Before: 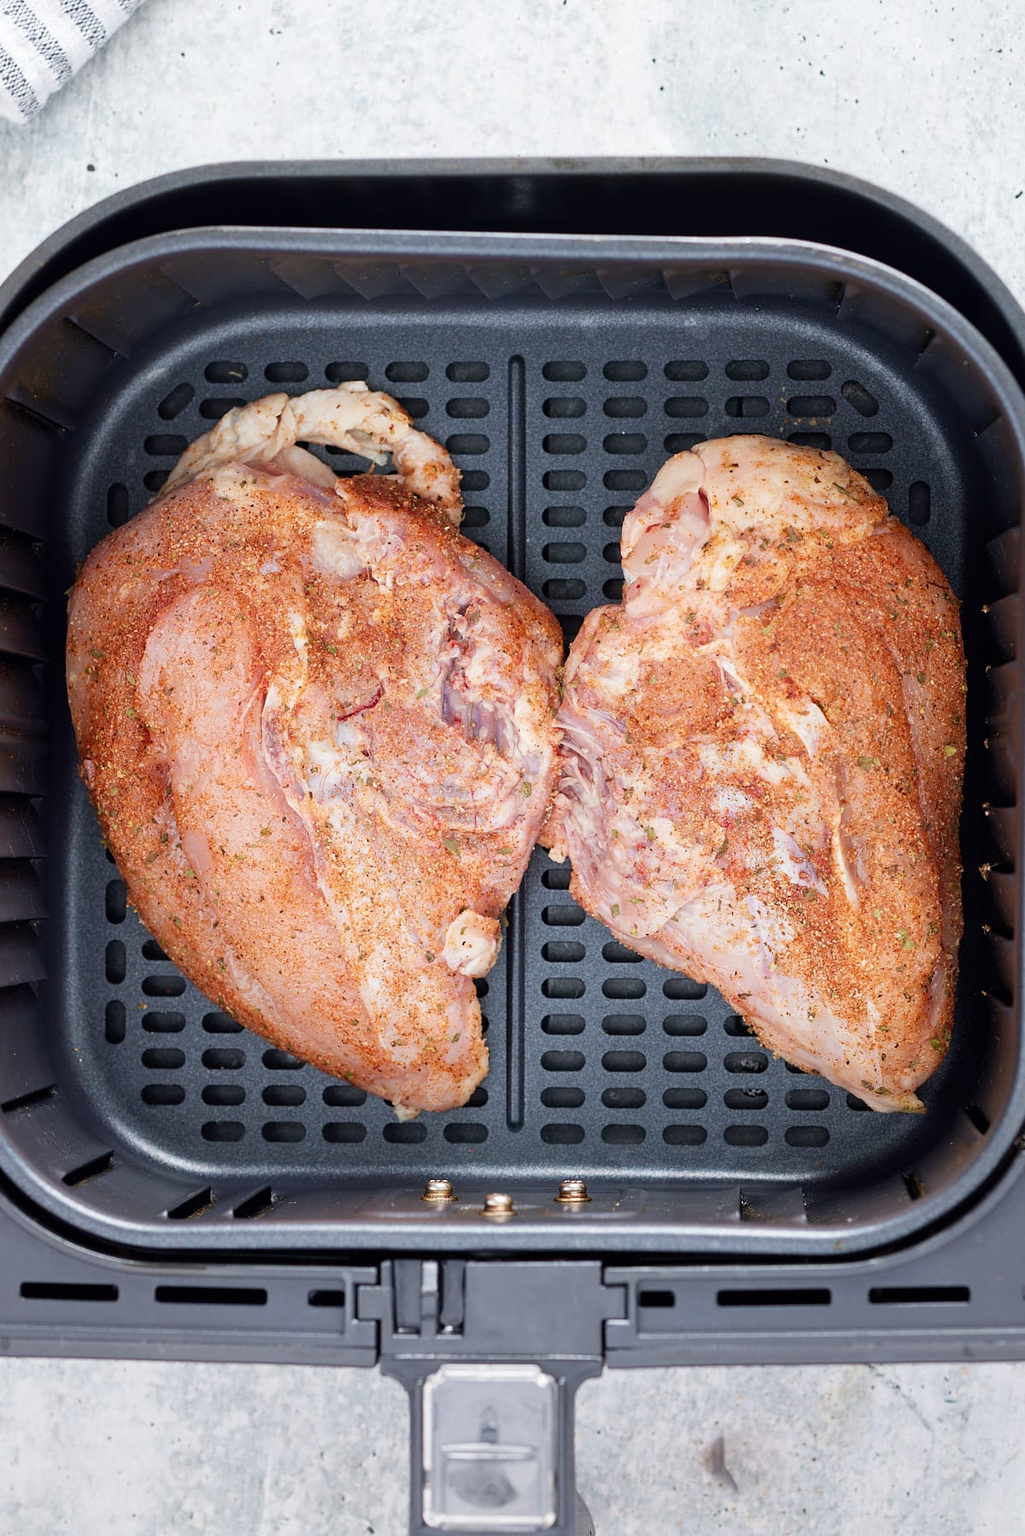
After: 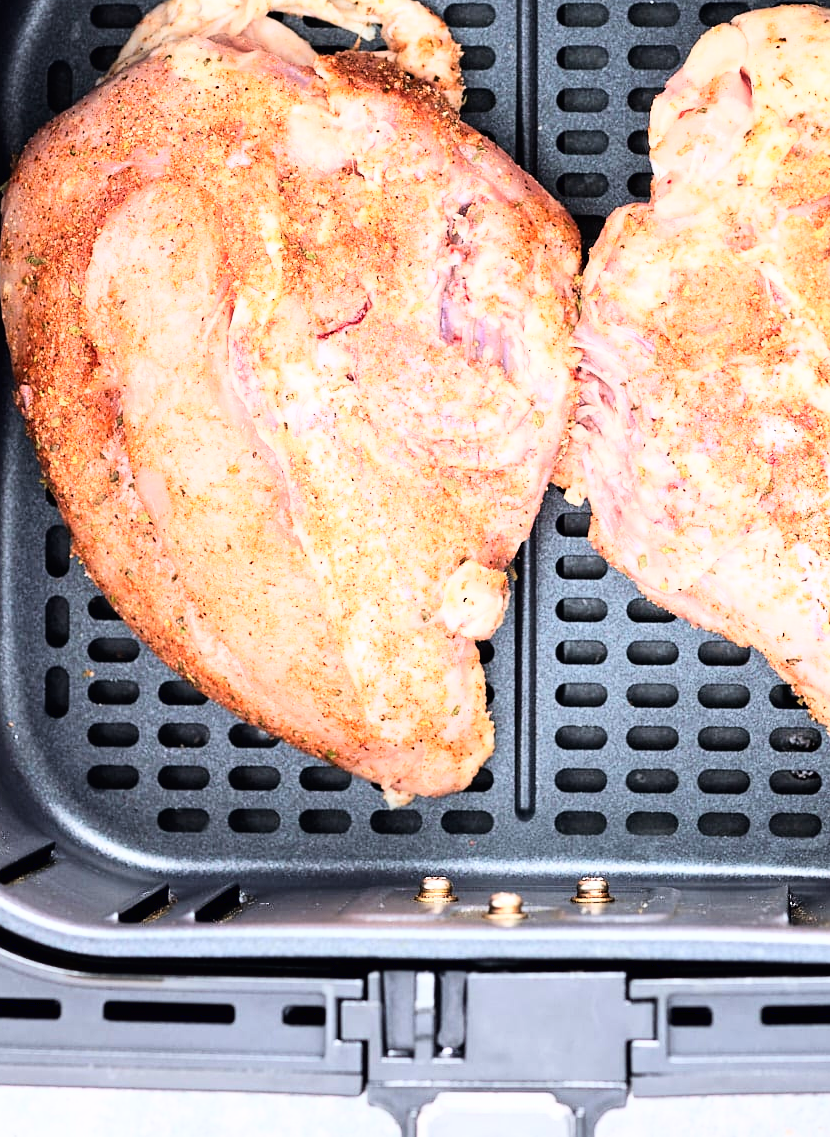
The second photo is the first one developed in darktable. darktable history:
crop: left 6.512%, top 28.087%, right 24.245%, bottom 8.706%
base curve: curves: ch0 [(0, 0) (0.007, 0.004) (0.027, 0.03) (0.046, 0.07) (0.207, 0.54) (0.442, 0.872) (0.673, 0.972) (1, 1)]
